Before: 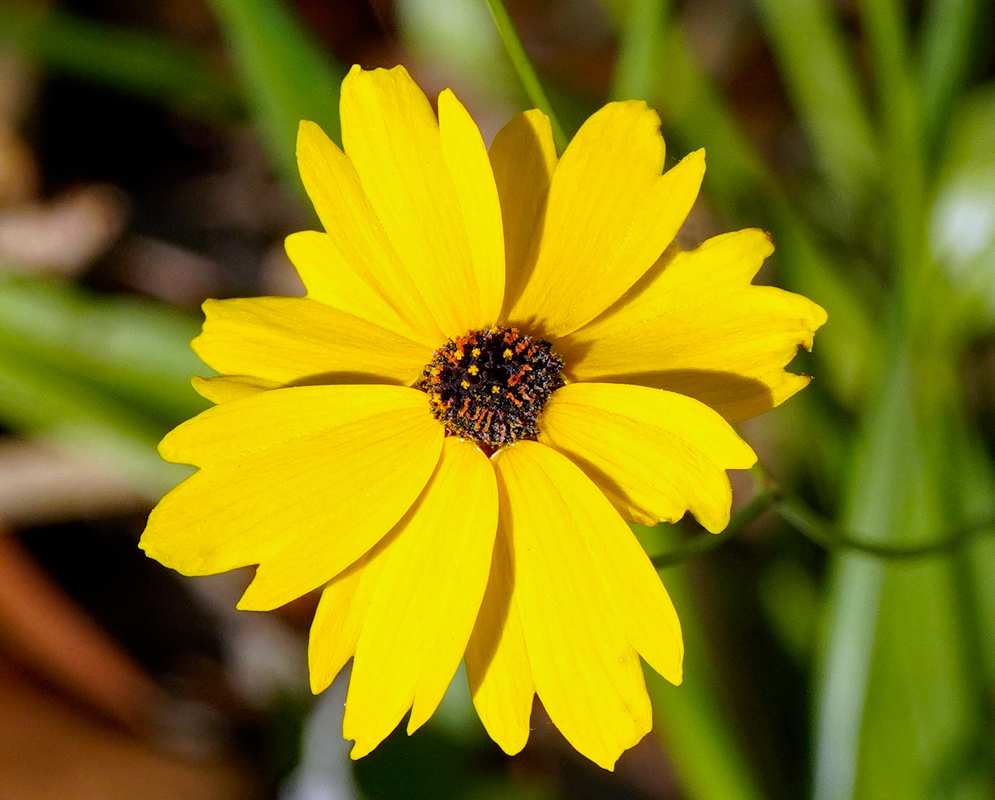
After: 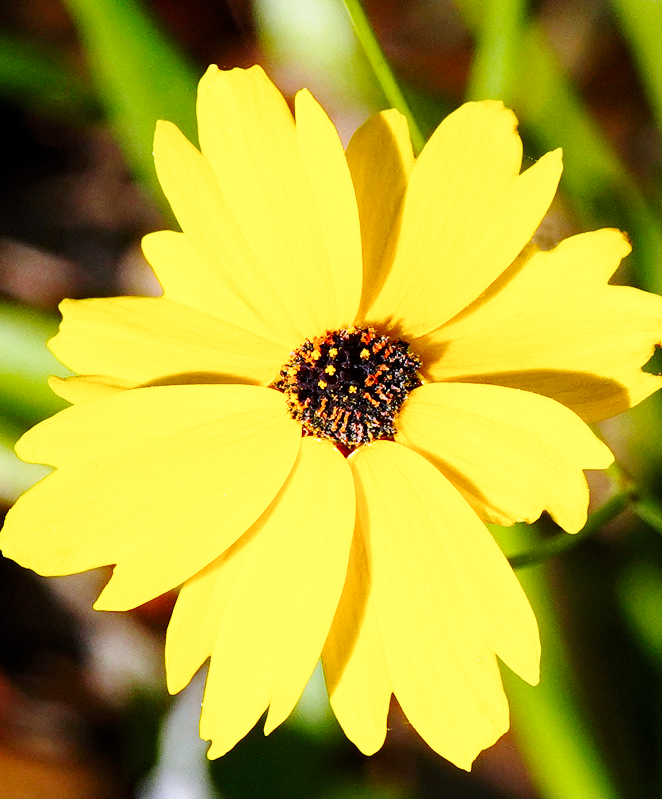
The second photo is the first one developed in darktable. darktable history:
crop and rotate: left 14.376%, right 18.994%
base curve: curves: ch0 [(0, 0) (0.028, 0.03) (0.121, 0.232) (0.46, 0.748) (0.859, 0.968) (1, 1)], preserve colors none
shadows and highlights: shadows -0.084, highlights 39.17
